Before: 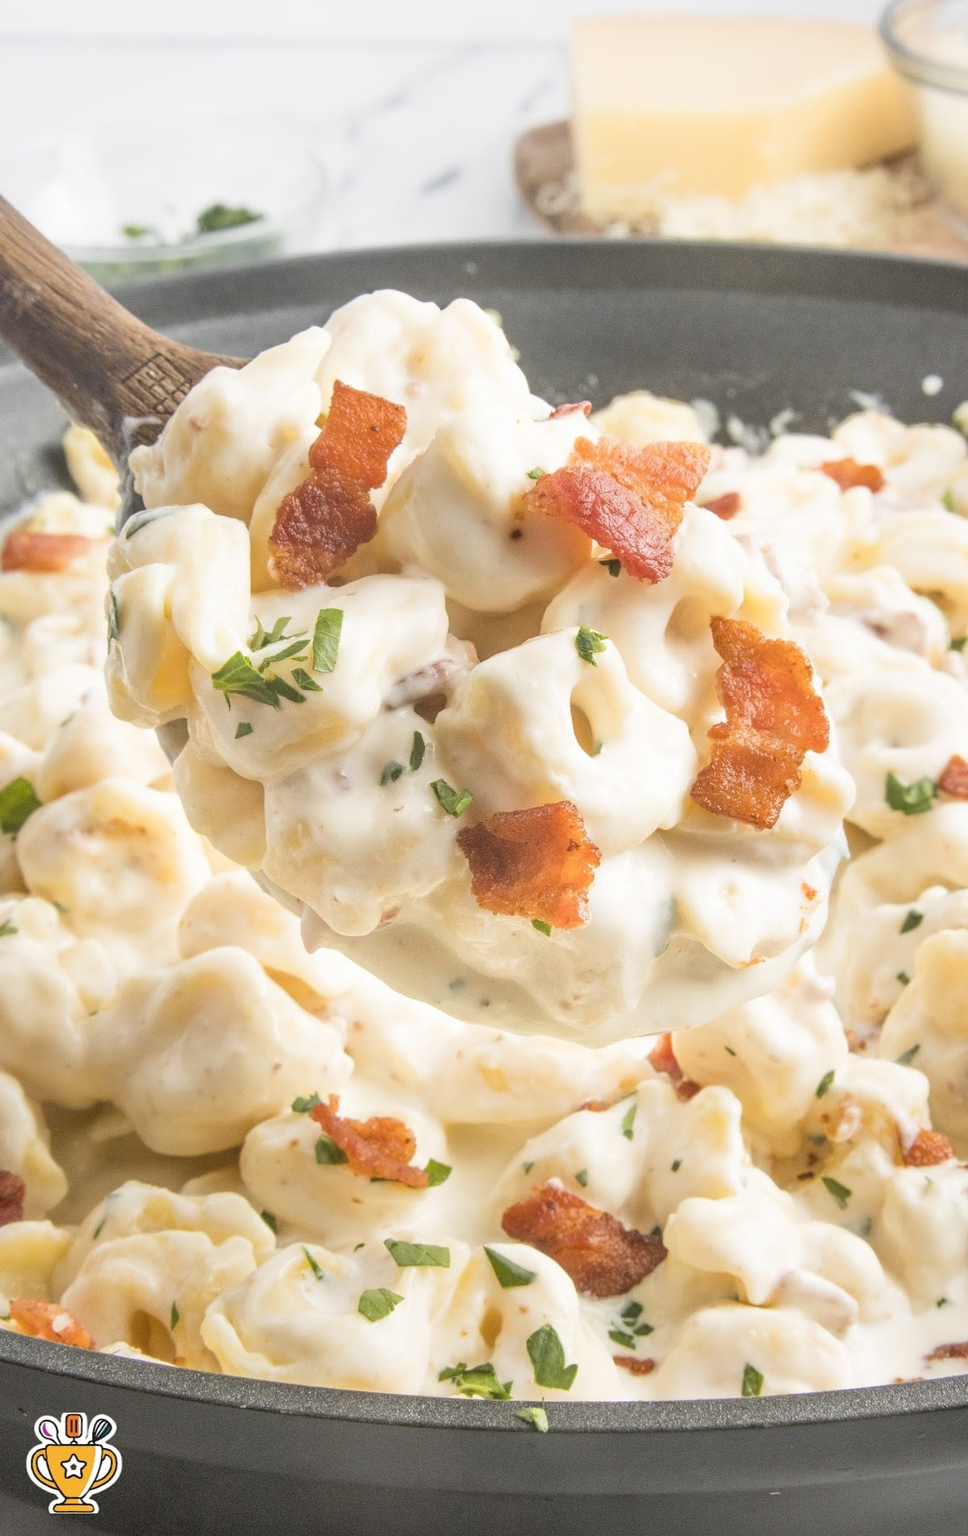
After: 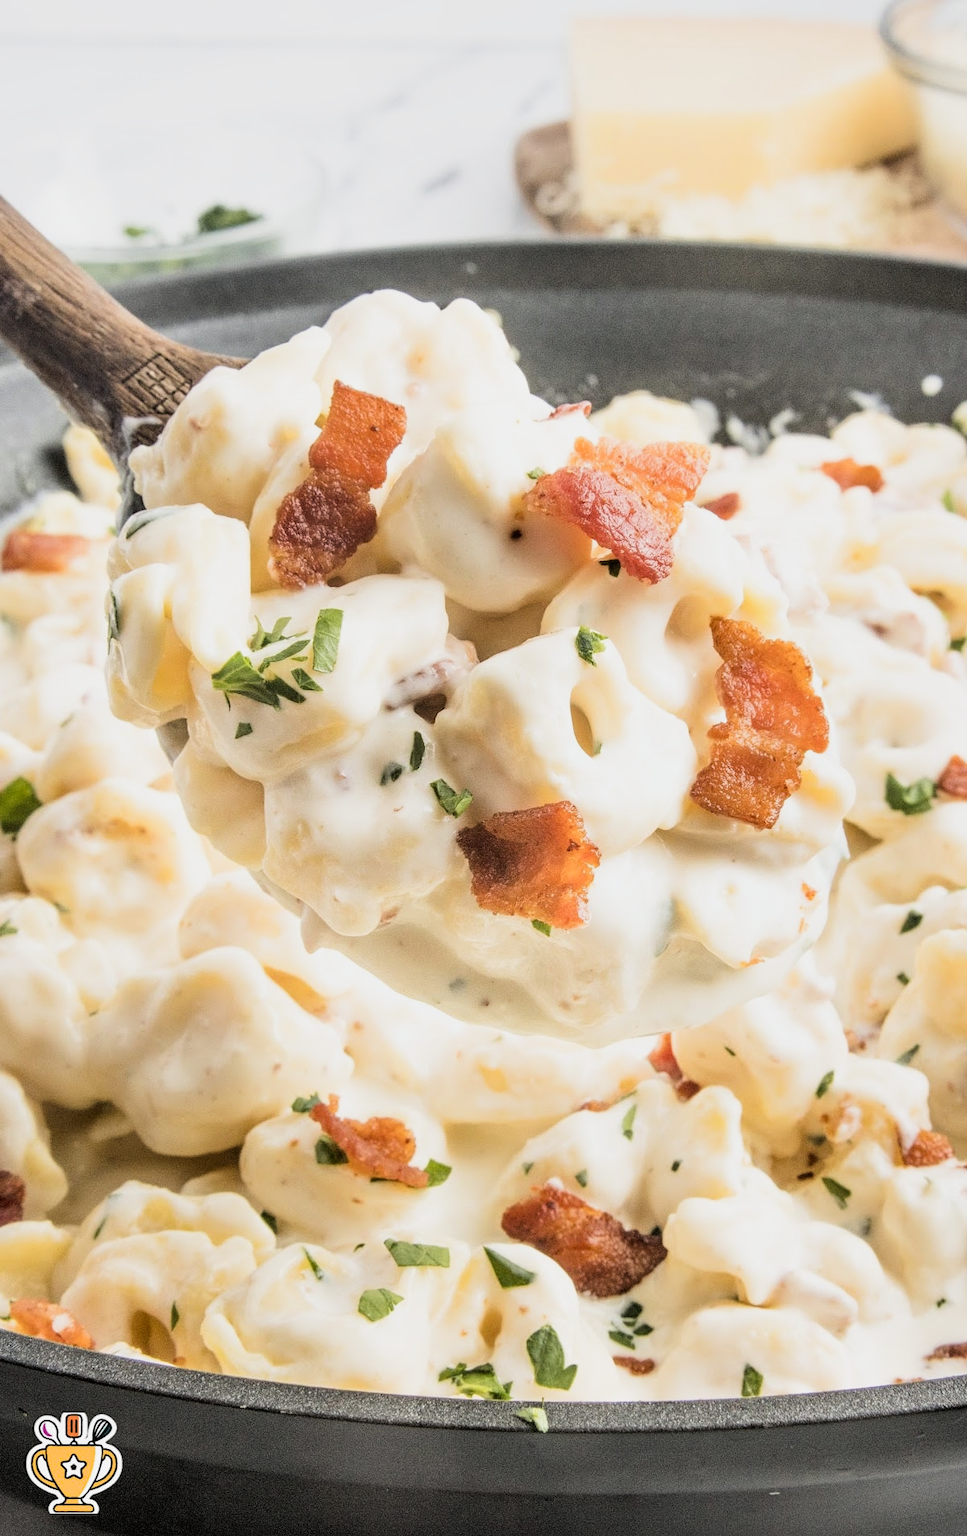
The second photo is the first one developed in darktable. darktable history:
filmic rgb: black relative exposure -5 EV, white relative exposure 3.5 EV, hardness 3.19, contrast 1.4, highlights saturation mix -30%
contrast equalizer: octaves 7, y [[0.6 ×6], [0.55 ×6], [0 ×6], [0 ×6], [0 ×6]], mix 0.3
